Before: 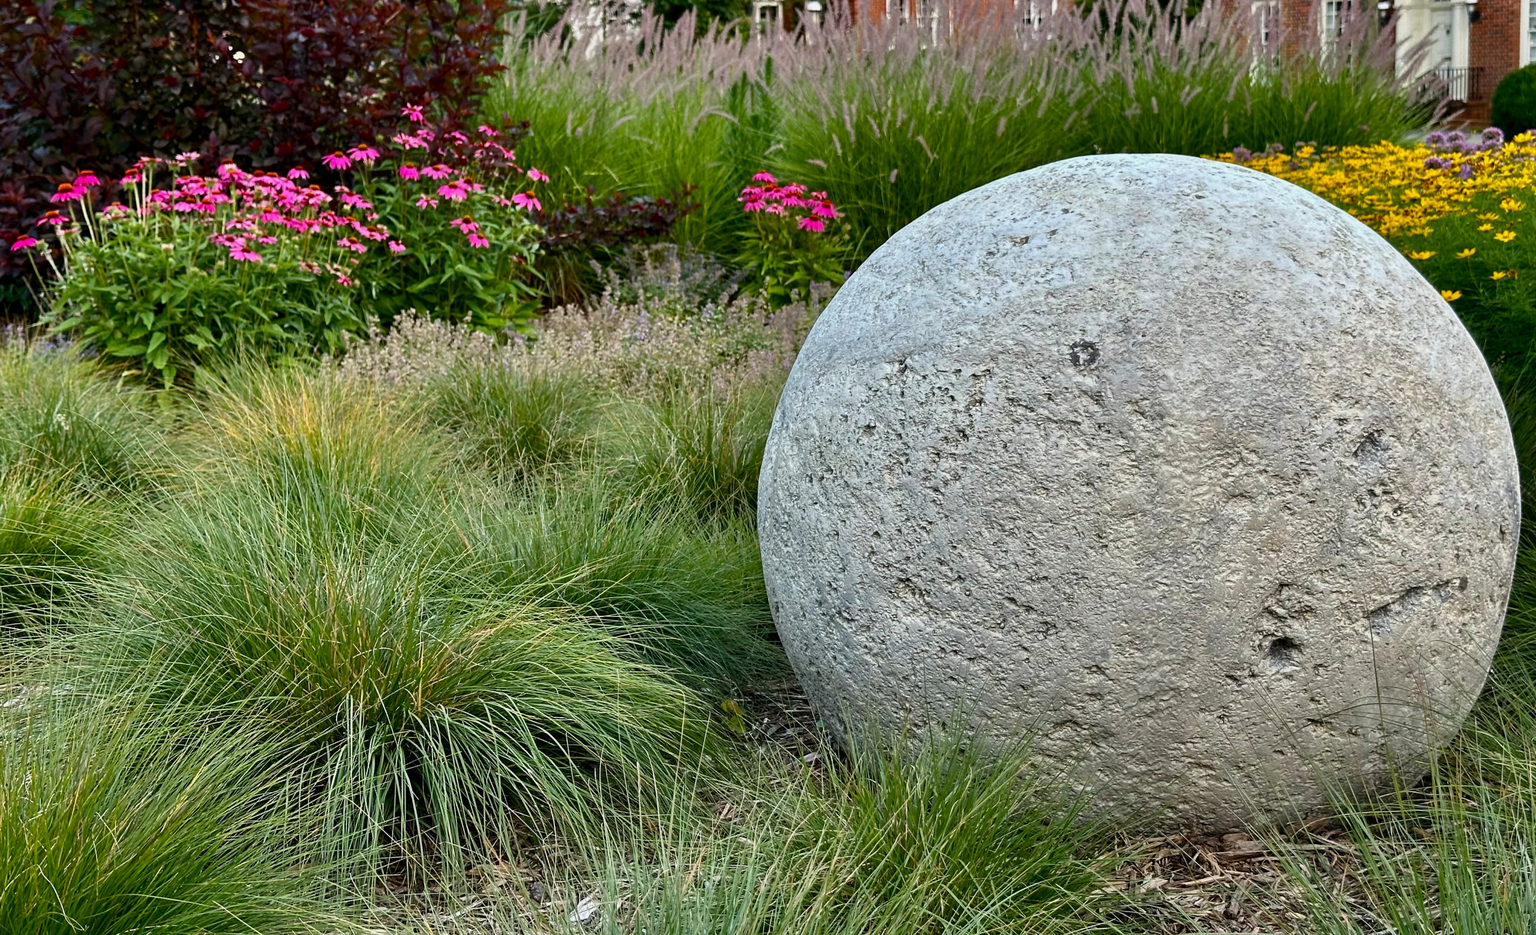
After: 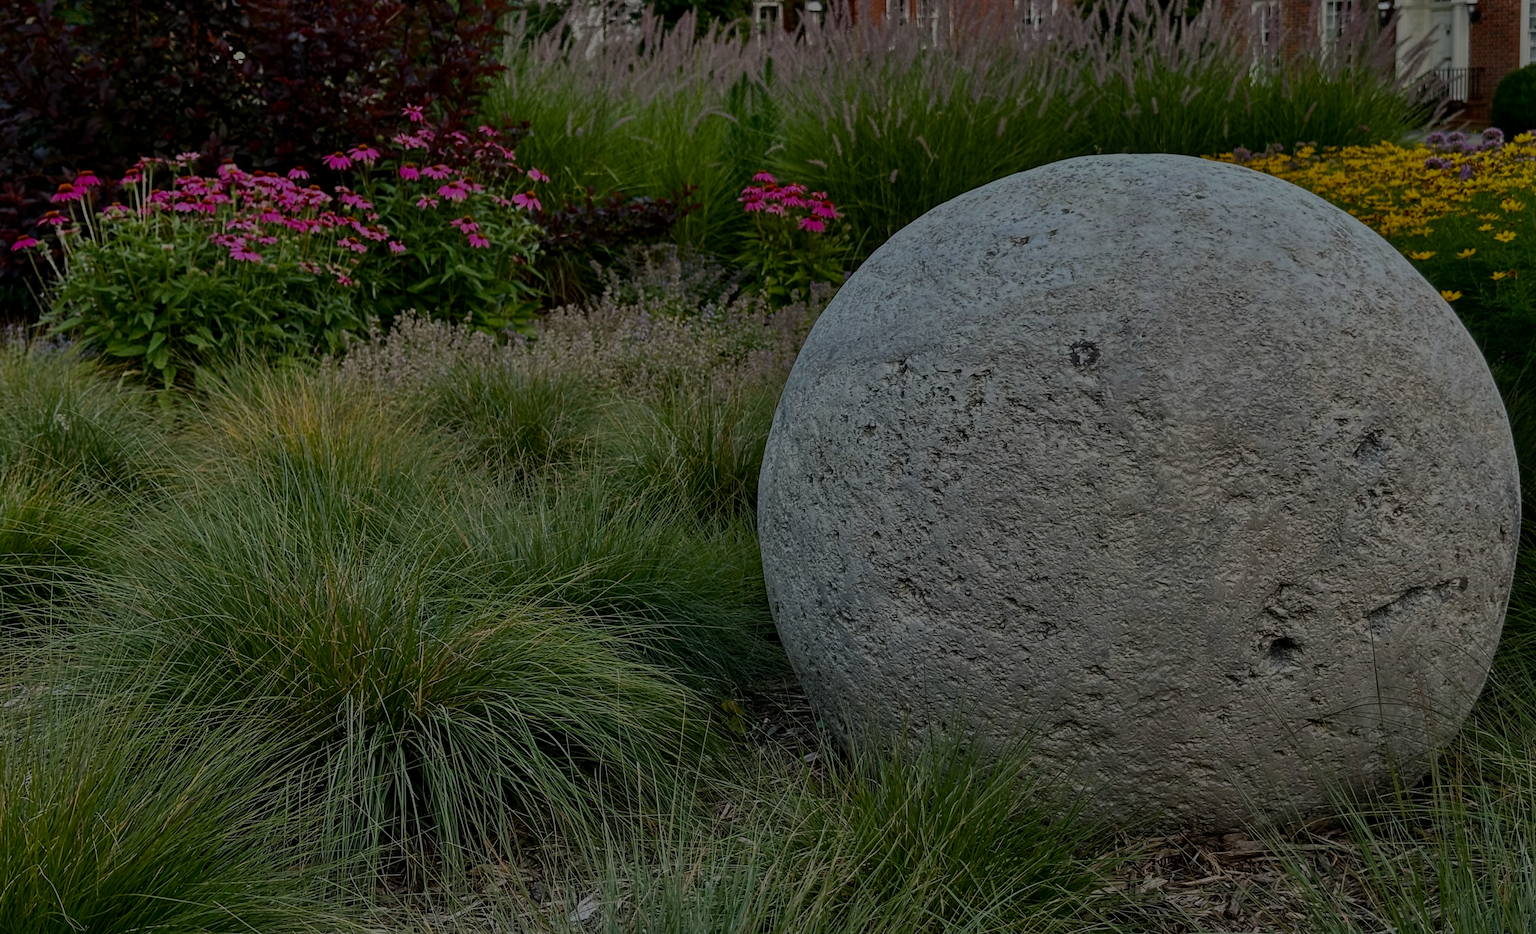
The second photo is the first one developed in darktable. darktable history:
local contrast: detail 109%
exposure: exposure -1.983 EV, compensate highlight preservation false
